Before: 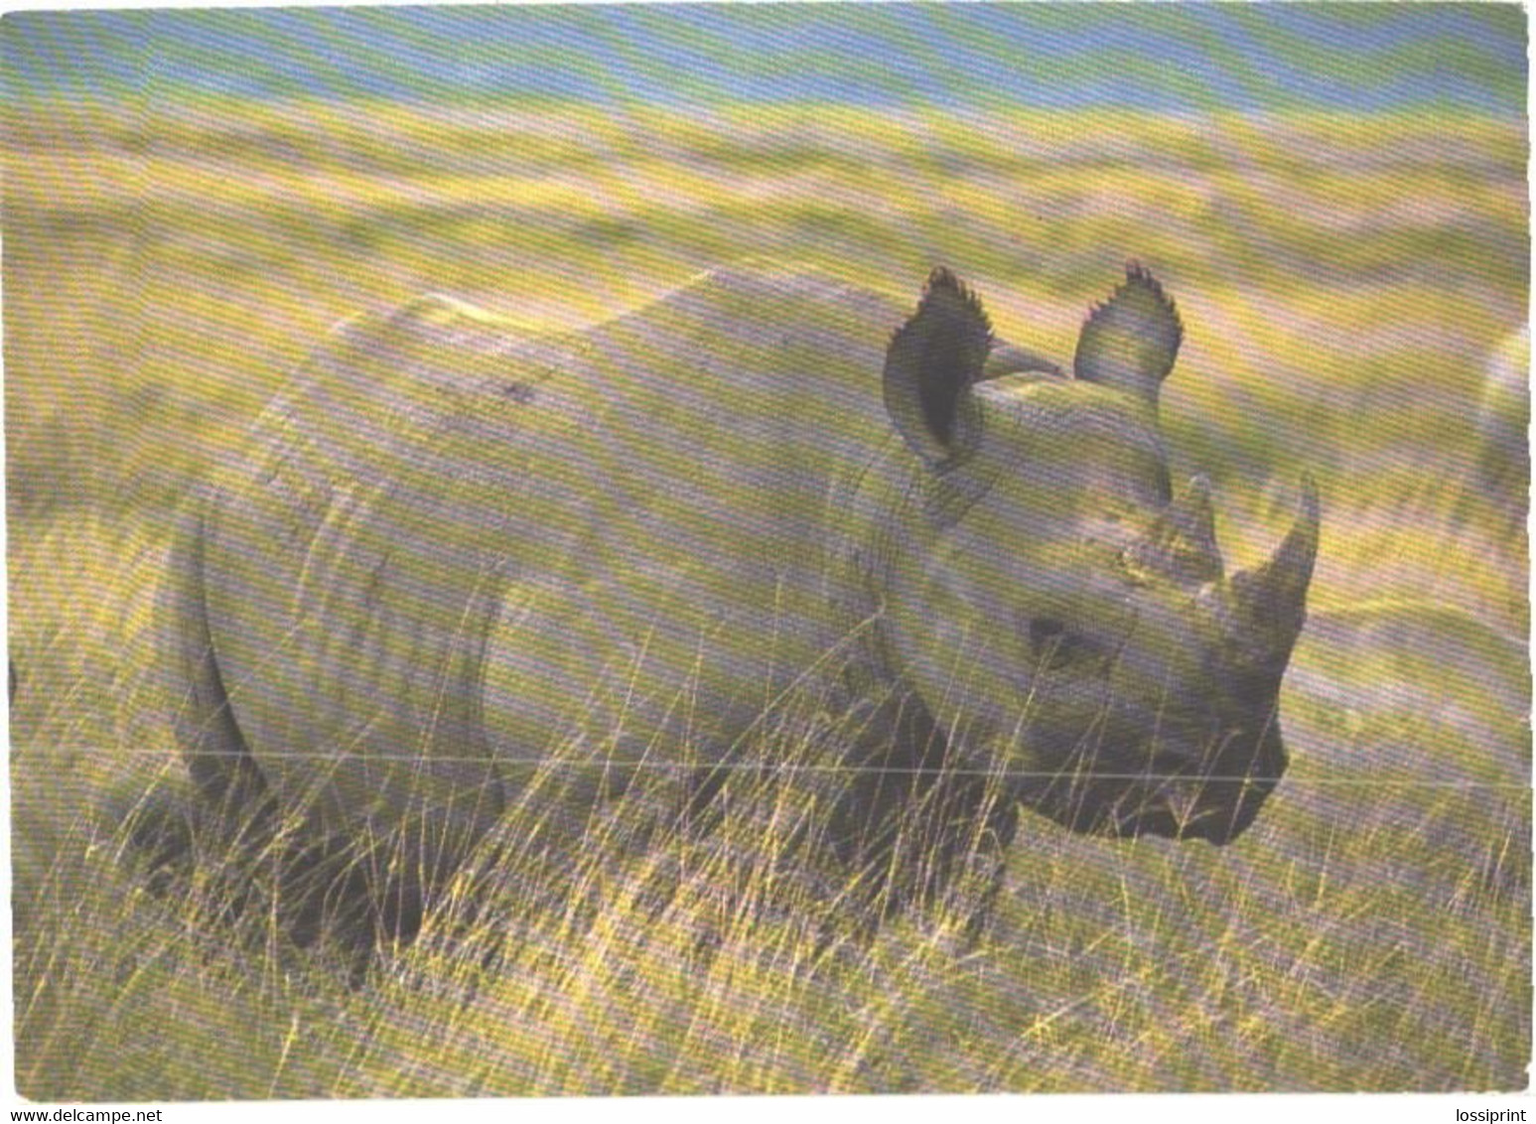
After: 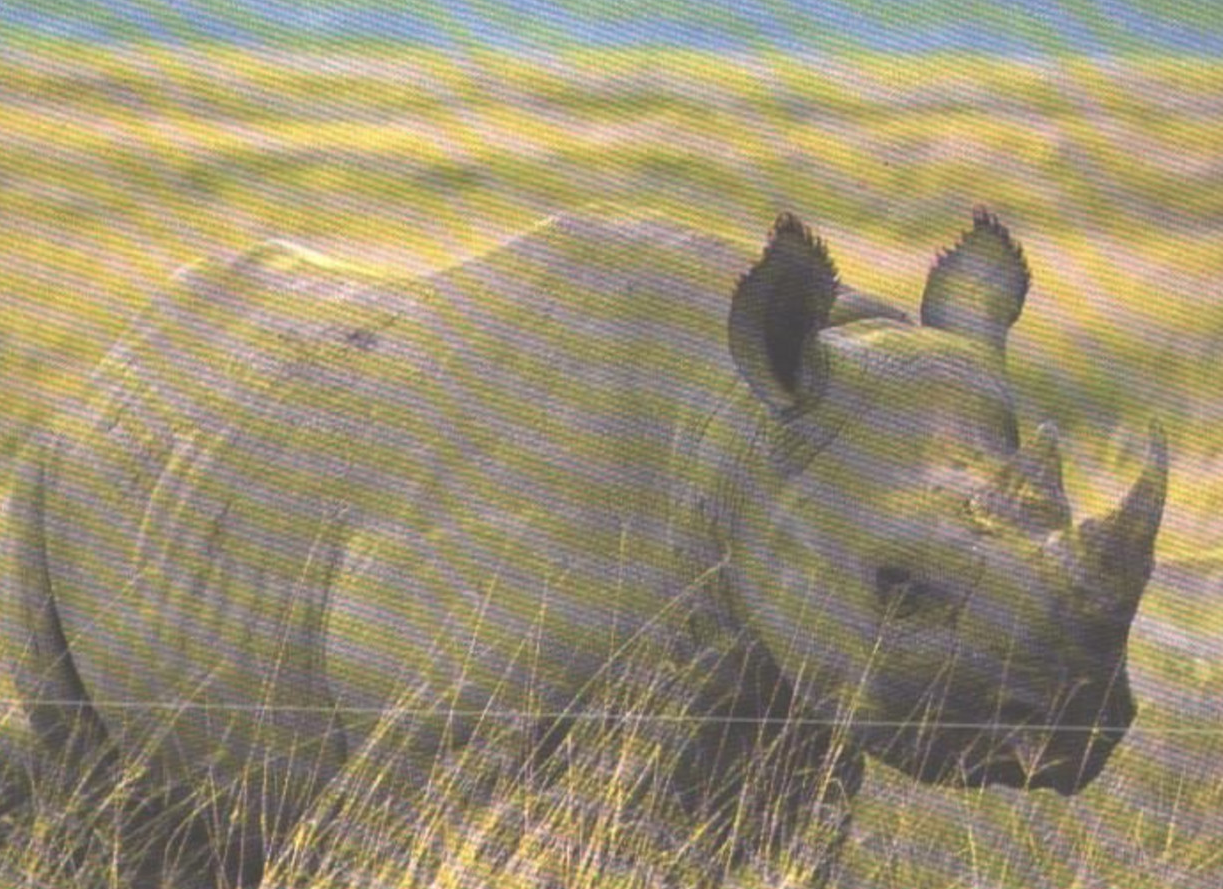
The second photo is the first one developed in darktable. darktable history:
crop and rotate: left 10.463%, top 4.986%, right 10.474%, bottom 16.403%
